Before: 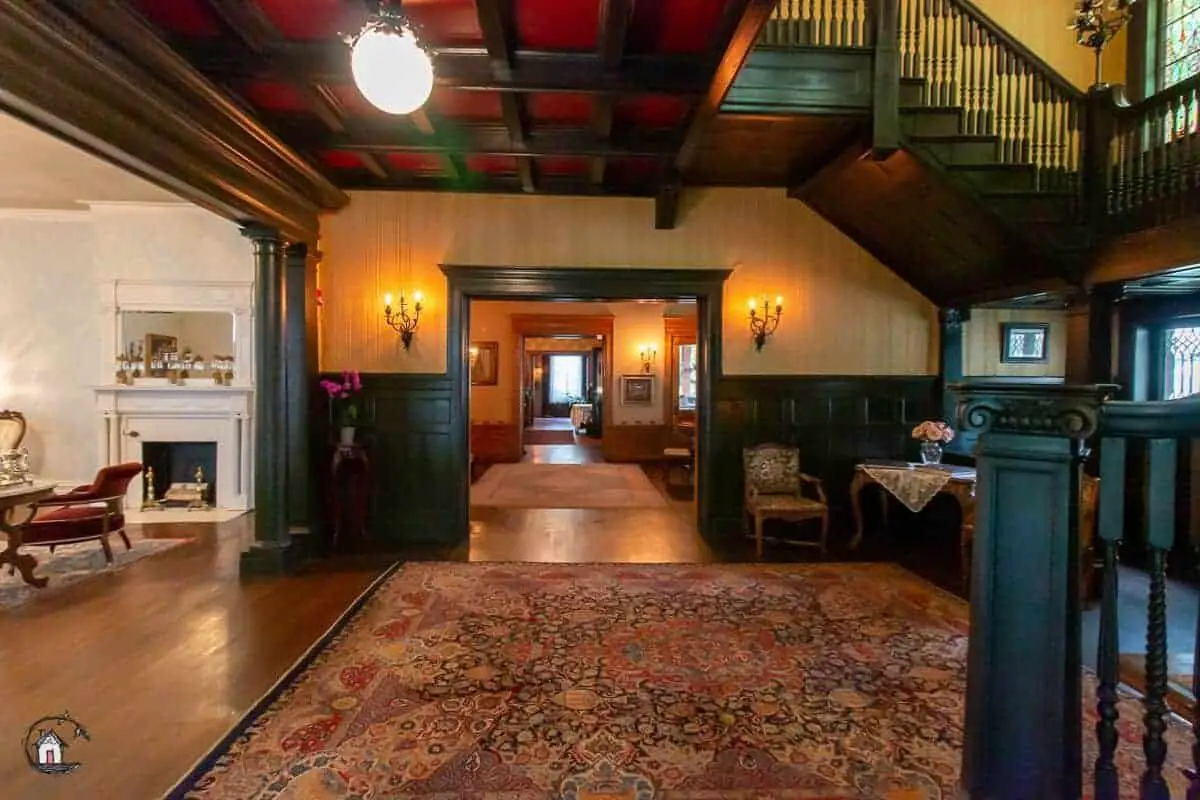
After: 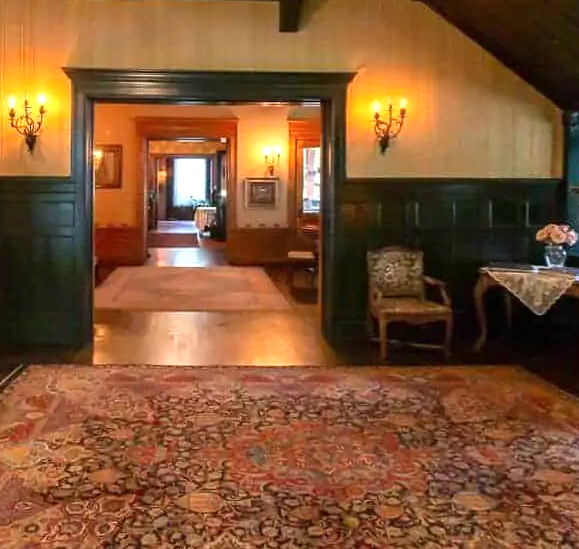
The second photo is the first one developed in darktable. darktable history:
exposure: exposure 0.6 EV, compensate highlight preservation false
crop: left 31.379%, top 24.658%, right 20.326%, bottom 6.628%
